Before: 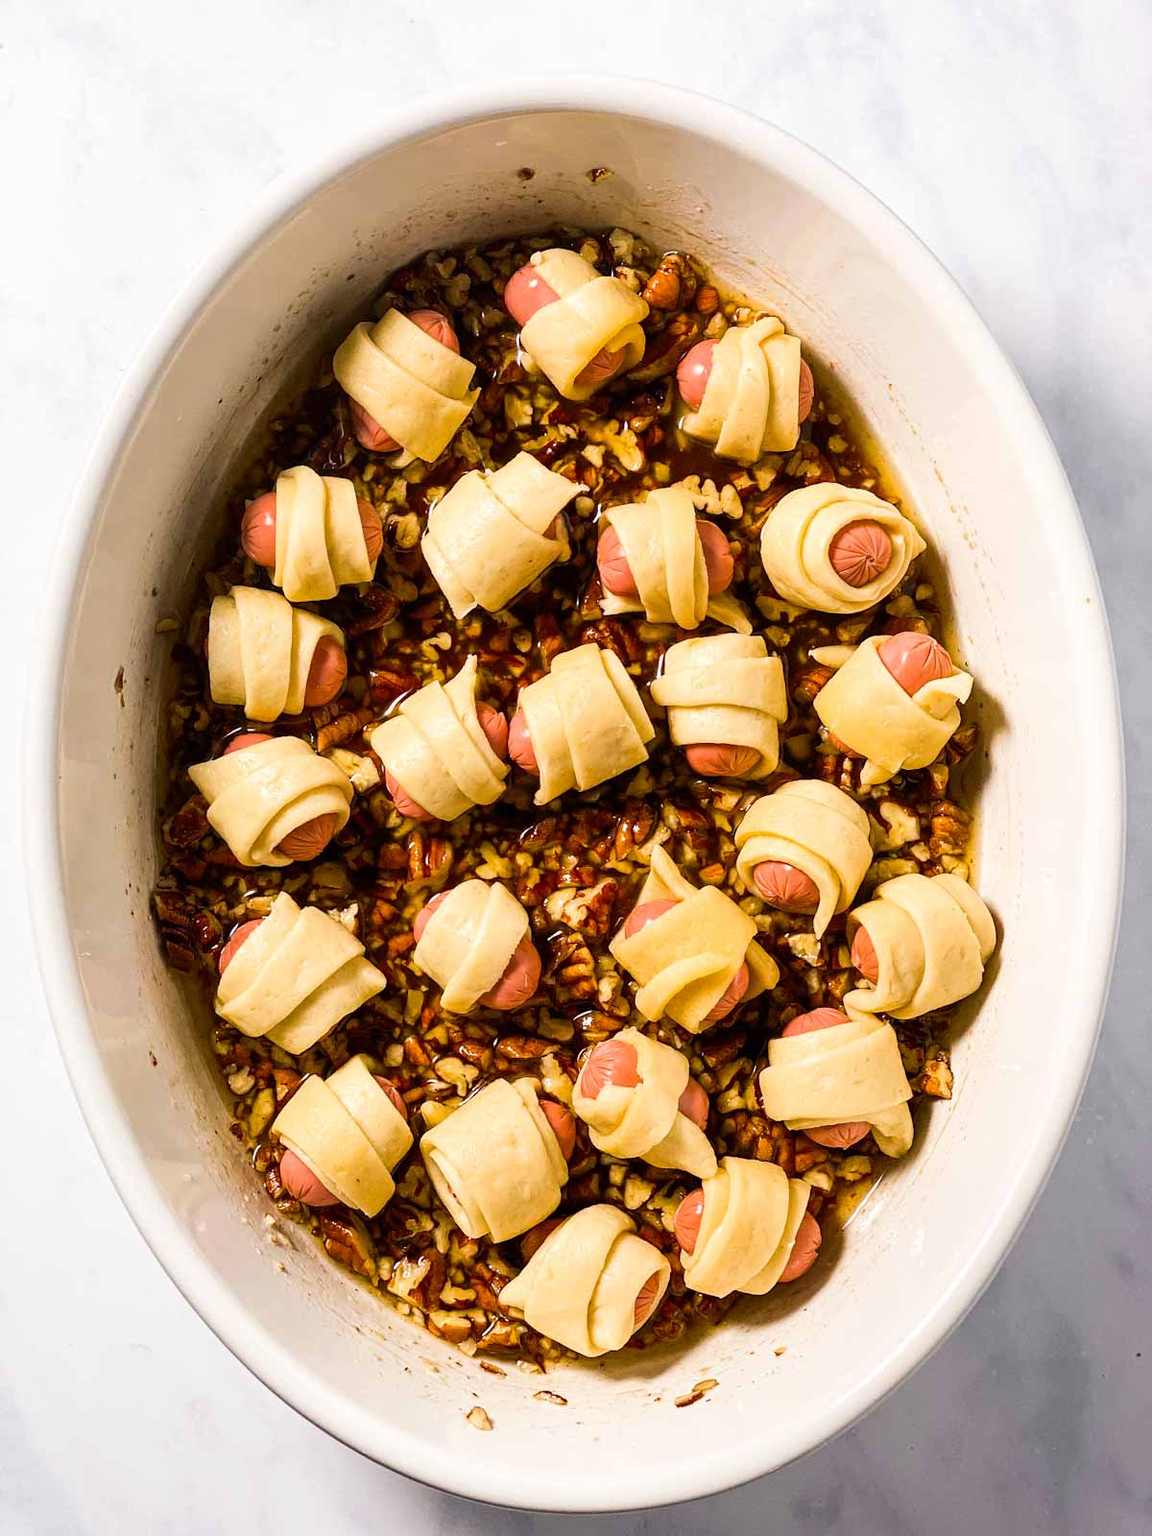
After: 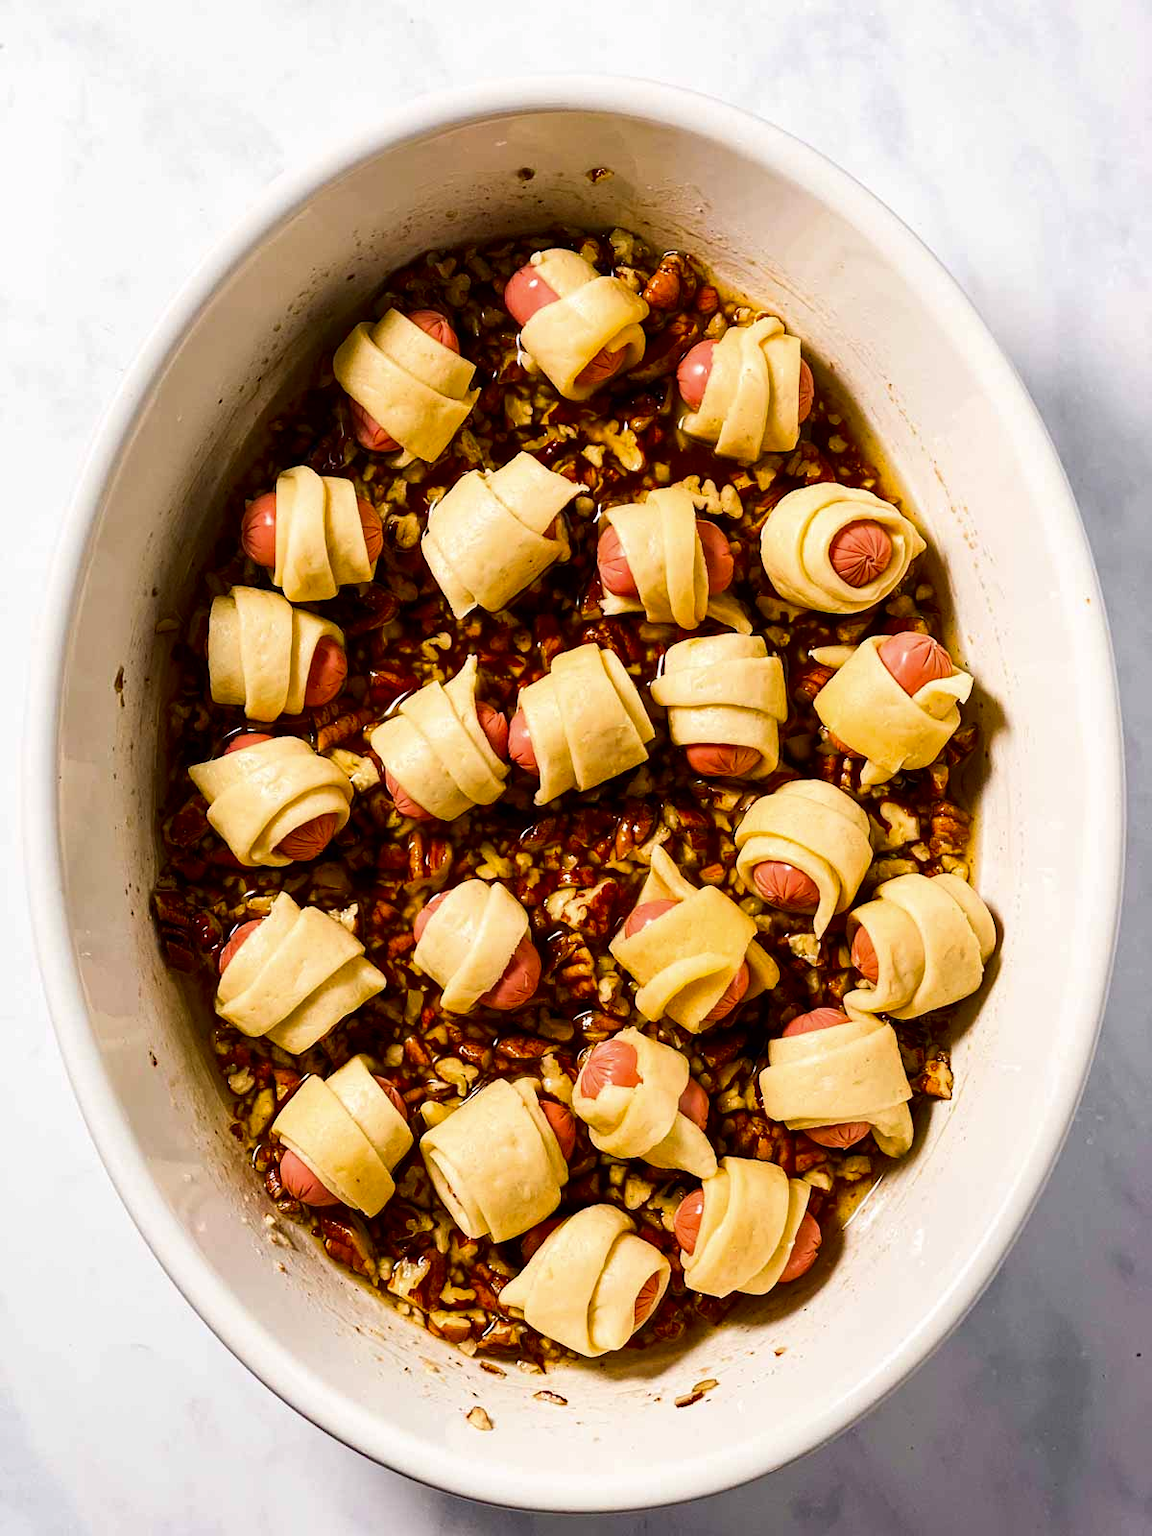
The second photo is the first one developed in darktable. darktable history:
contrast brightness saturation: contrast 0.067, brightness -0.137, saturation 0.12
